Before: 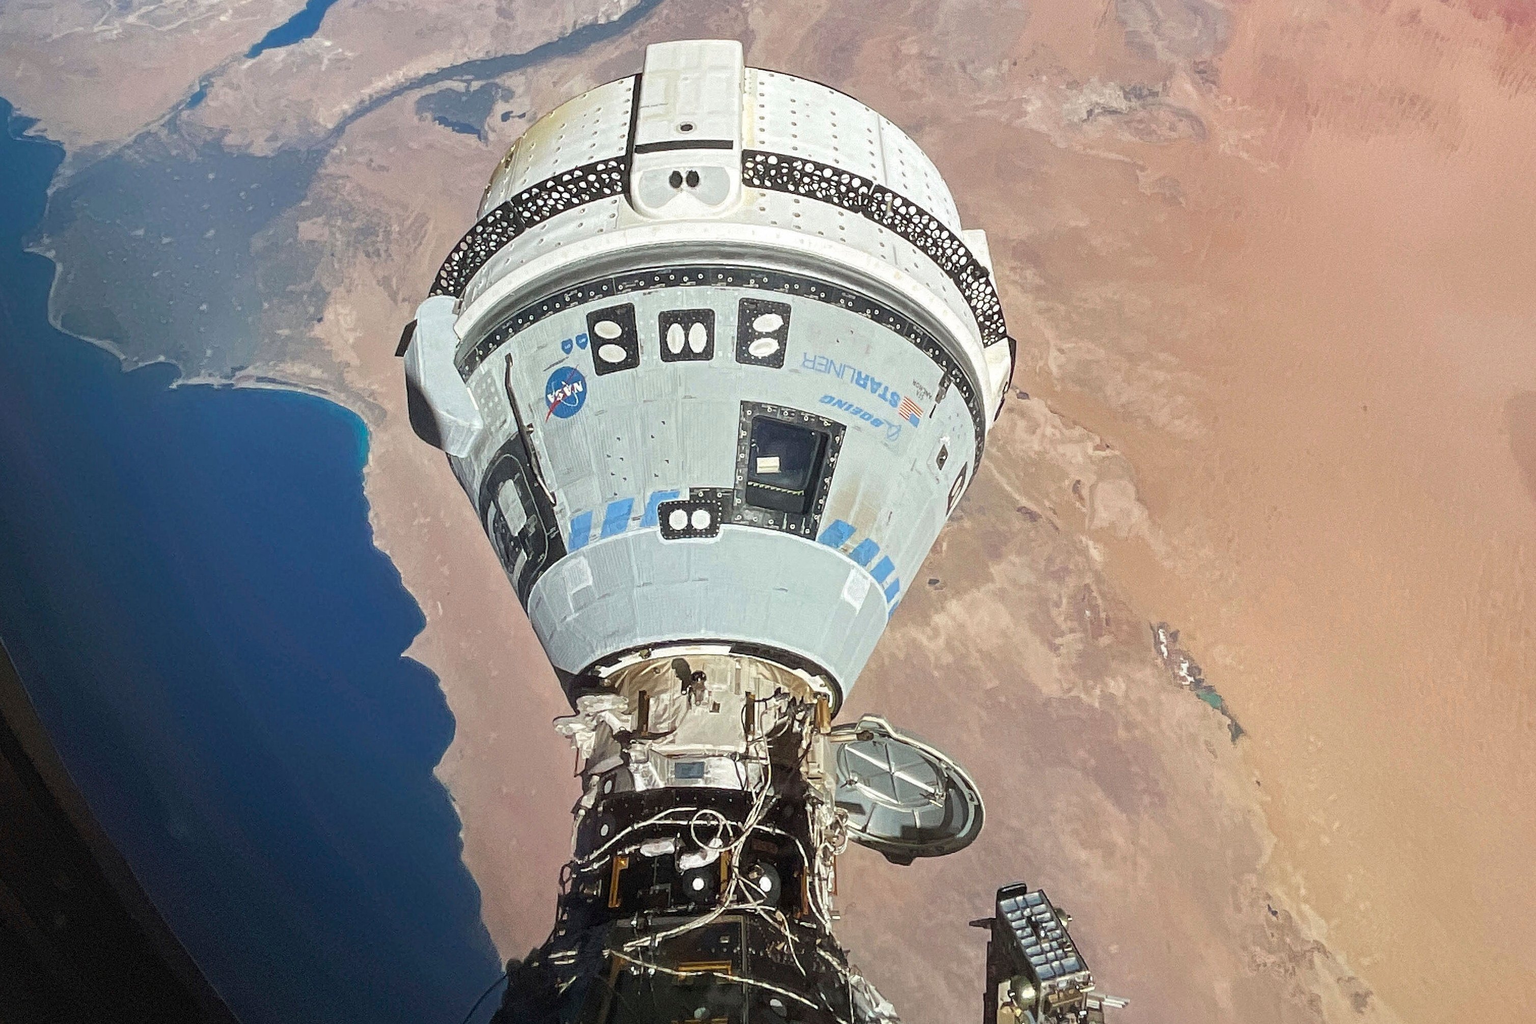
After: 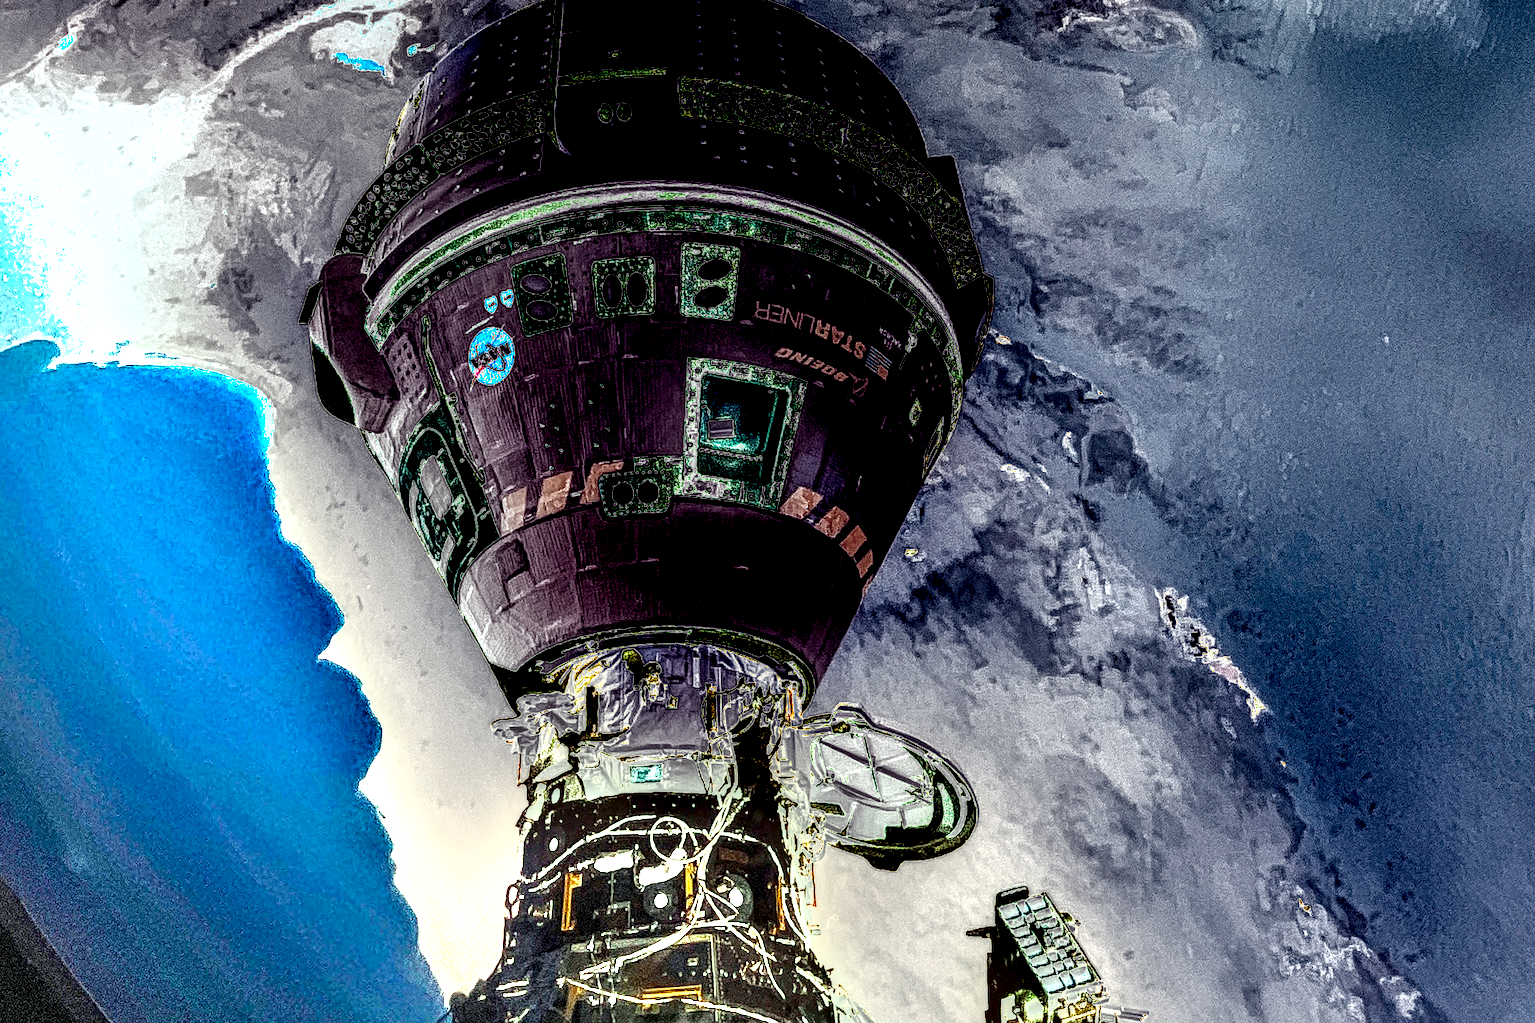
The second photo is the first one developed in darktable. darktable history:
color balance rgb: shadows lift › chroma 1.256%, shadows lift › hue 258.54°, highlights gain › luminance 15.627%, highlights gain › chroma 6.923%, highlights gain › hue 124.1°, perceptual saturation grading › global saturation 27.624%, perceptual saturation grading › highlights -24.811%, perceptual saturation grading › shadows 23.904%
crop and rotate: angle 2.21°, left 5.619%, top 5.703%
exposure: black level correction 0, exposure 1.2 EV, compensate highlight preservation false
shadows and highlights: highlights color adjustment 45.23%, soften with gaussian
local contrast: highlights 19%, detail 186%
levels: gray 50.83%, levels [0.012, 0.367, 0.697]
